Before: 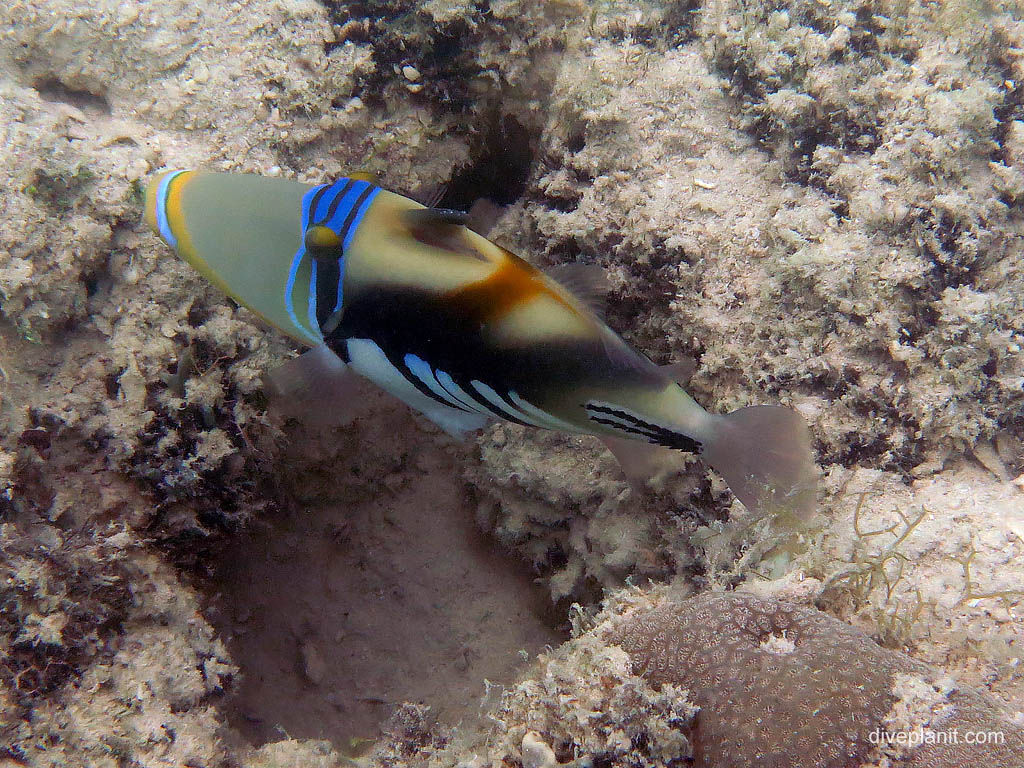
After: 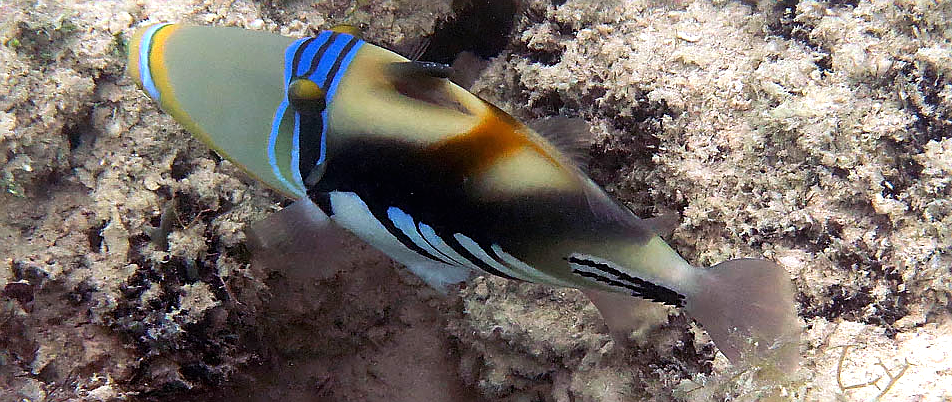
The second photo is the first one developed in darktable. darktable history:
exposure: black level correction 0, exposure 0.5 EV, compensate exposure bias true, compensate highlight preservation false
crop: left 1.744%, top 19.225%, right 5.069%, bottom 28.357%
tone equalizer: -8 EV -0.417 EV, -7 EV -0.389 EV, -6 EV -0.333 EV, -5 EV -0.222 EV, -3 EV 0.222 EV, -2 EV 0.333 EV, -1 EV 0.389 EV, +0 EV 0.417 EV, edges refinement/feathering 500, mask exposure compensation -1.57 EV, preserve details no
sharpen: on, module defaults
graduated density: on, module defaults
